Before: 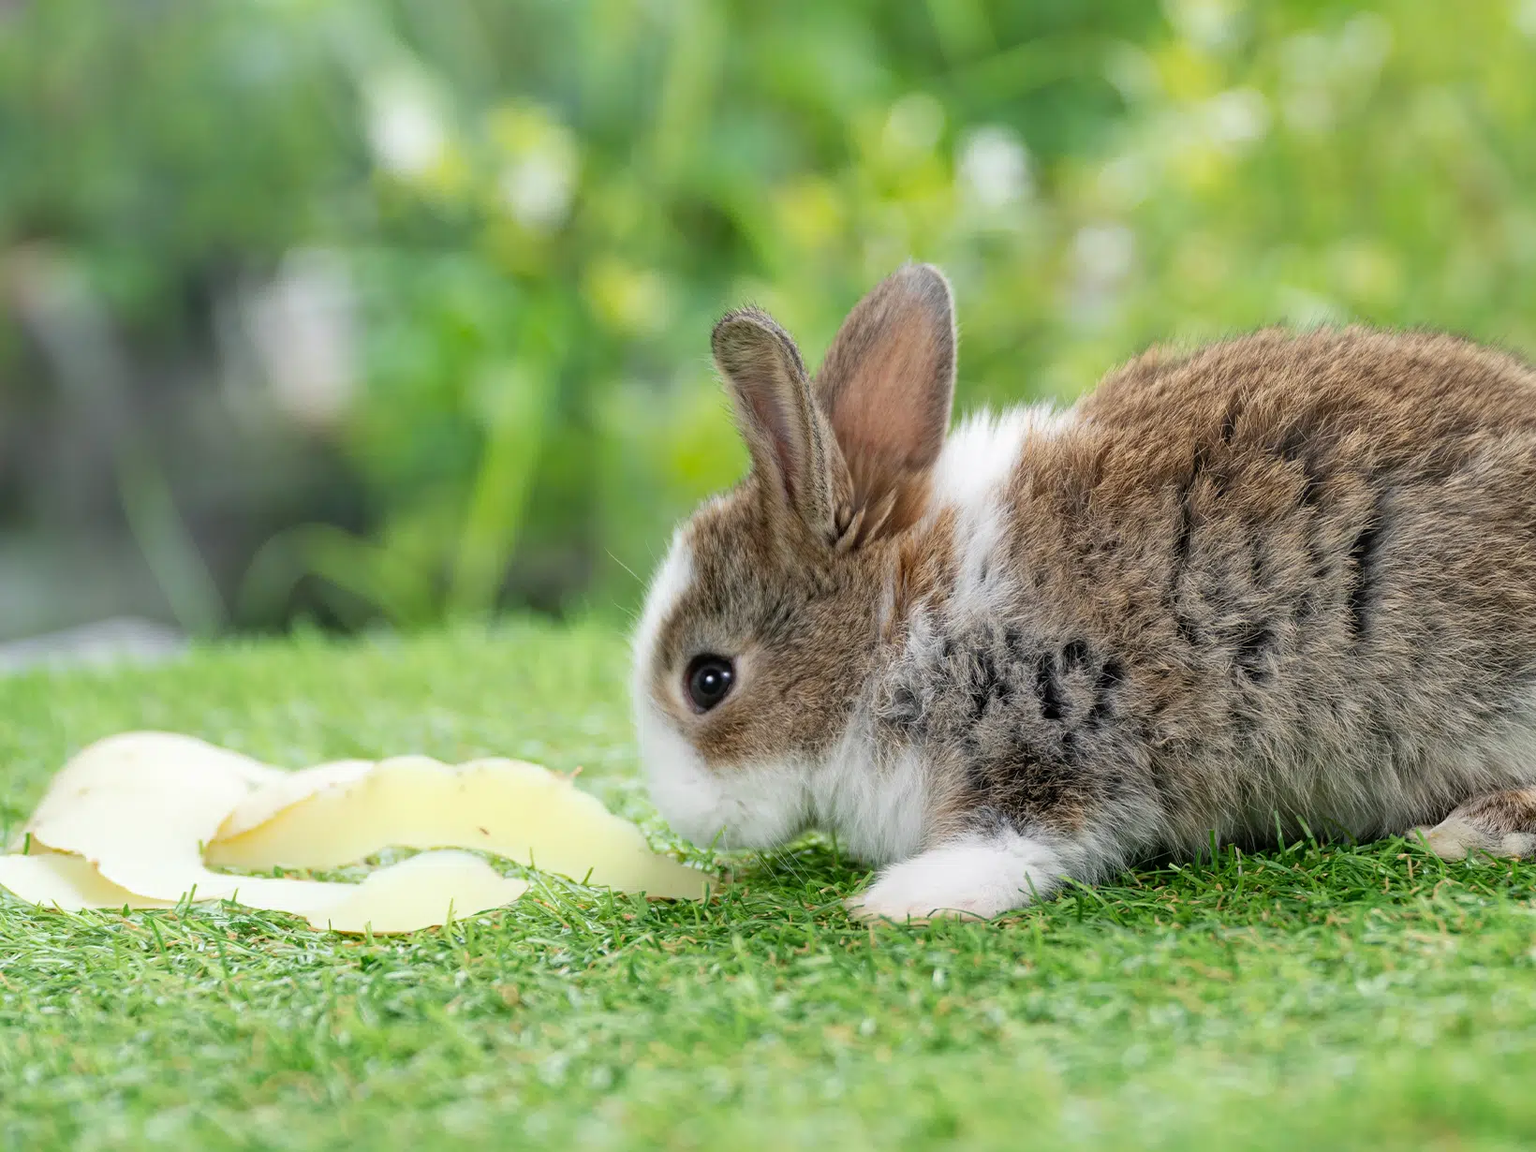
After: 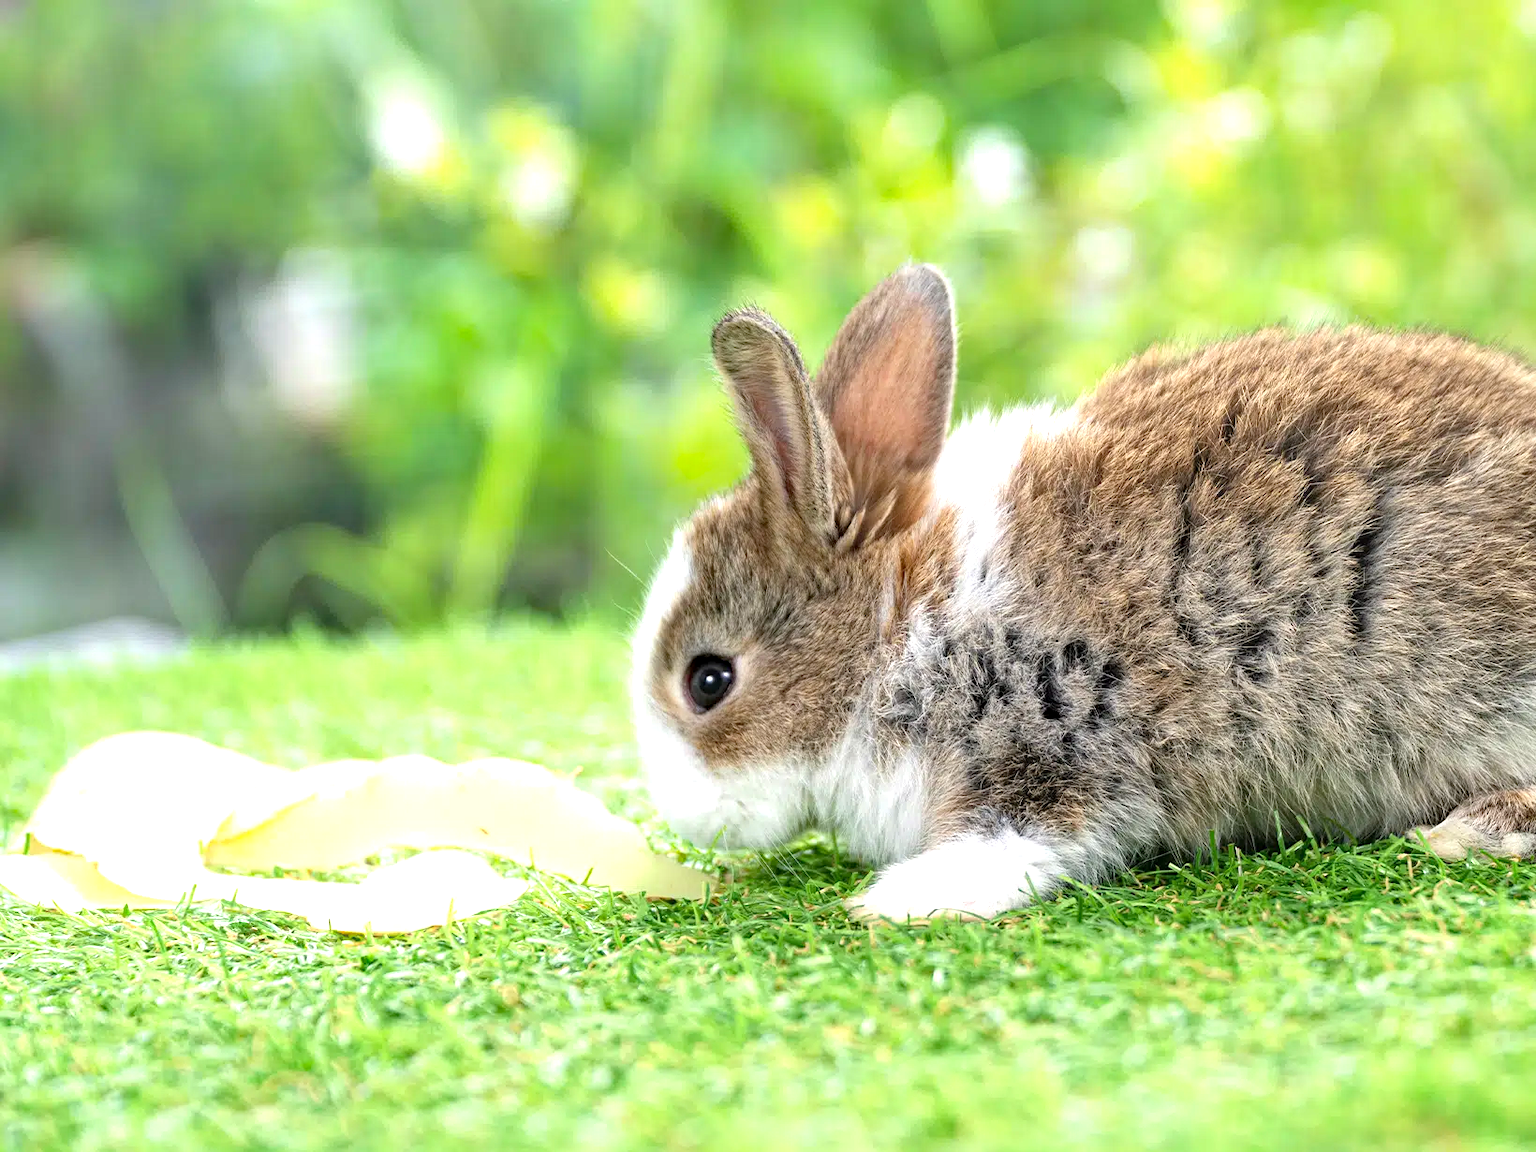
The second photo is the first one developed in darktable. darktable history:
exposure: black level correction 0, exposure 0.893 EV, compensate exposure bias true, compensate highlight preservation false
haze removal: compatibility mode true, adaptive false
